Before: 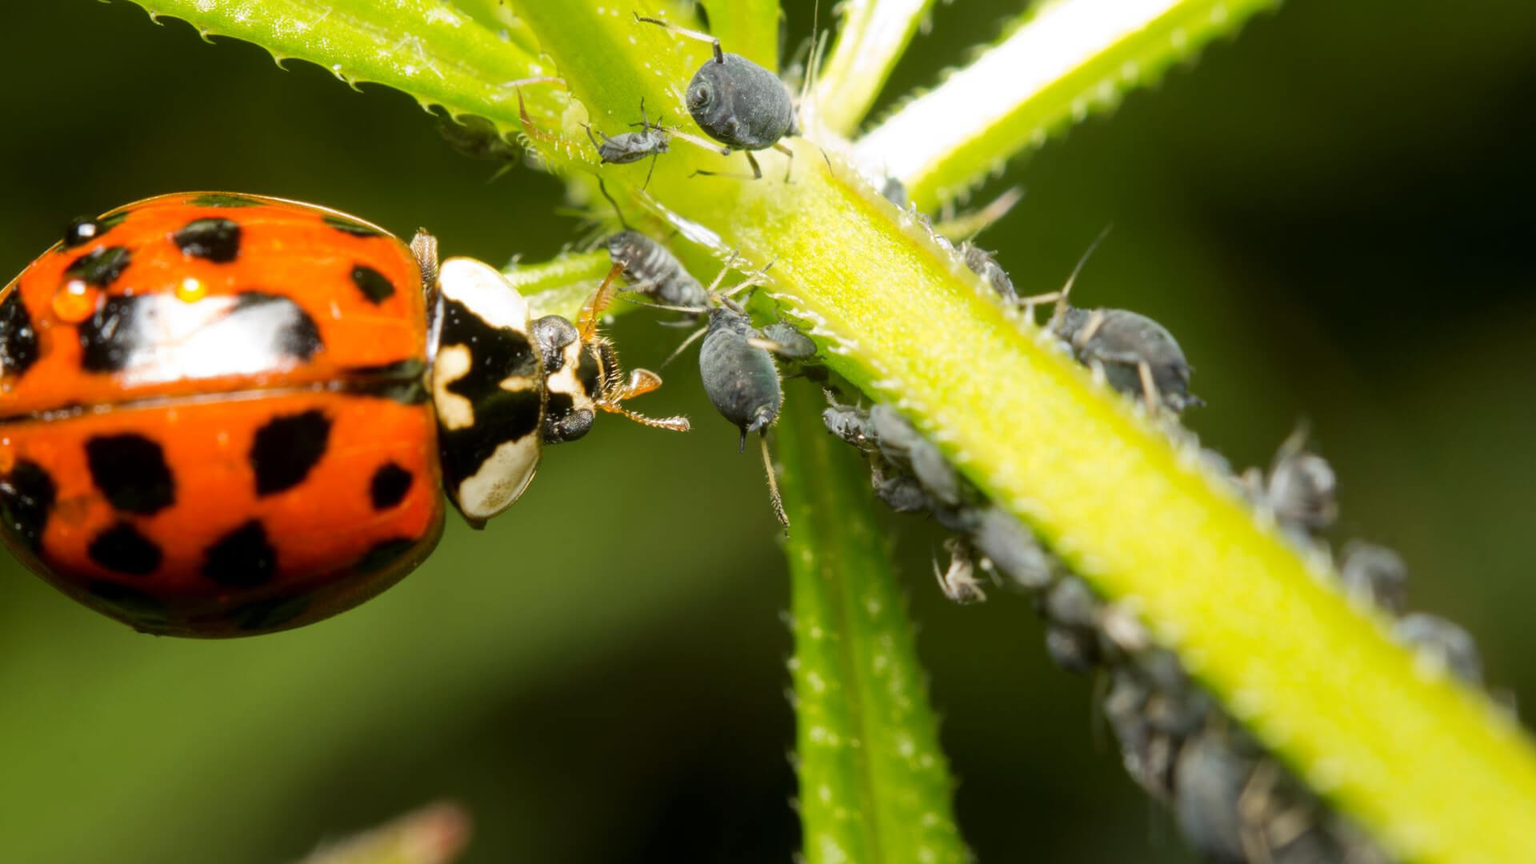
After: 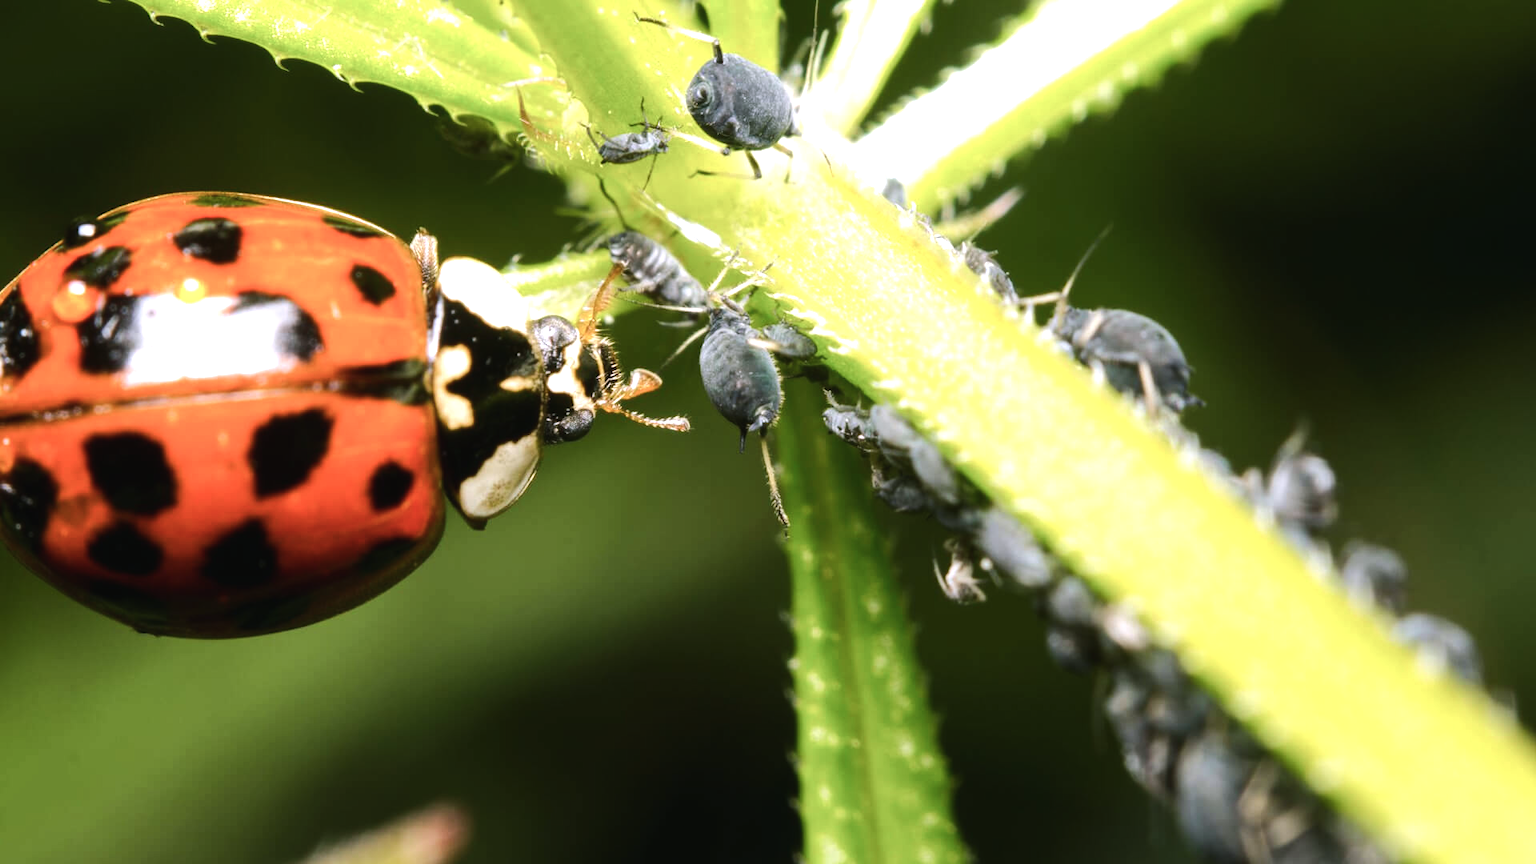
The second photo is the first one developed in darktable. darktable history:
color calibration: illuminant as shot in camera, x 0.358, y 0.373, temperature 4628.91 K
color balance rgb: shadows lift › chroma 2%, shadows lift › hue 135.47°, highlights gain › chroma 2%, highlights gain › hue 291.01°, global offset › luminance 0.5%, perceptual saturation grading › global saturation -10.8%, perceptual saturation grading › highlights -26.83%, perceptual saturation grading › shadows 21.25%, perceptual brilliance grading › highlights 17.77%, perceptual brilliance grading › mid-tones 31.71%, perceptual brilliance grading › shadows -31.01%, global vibrance 24.91%
